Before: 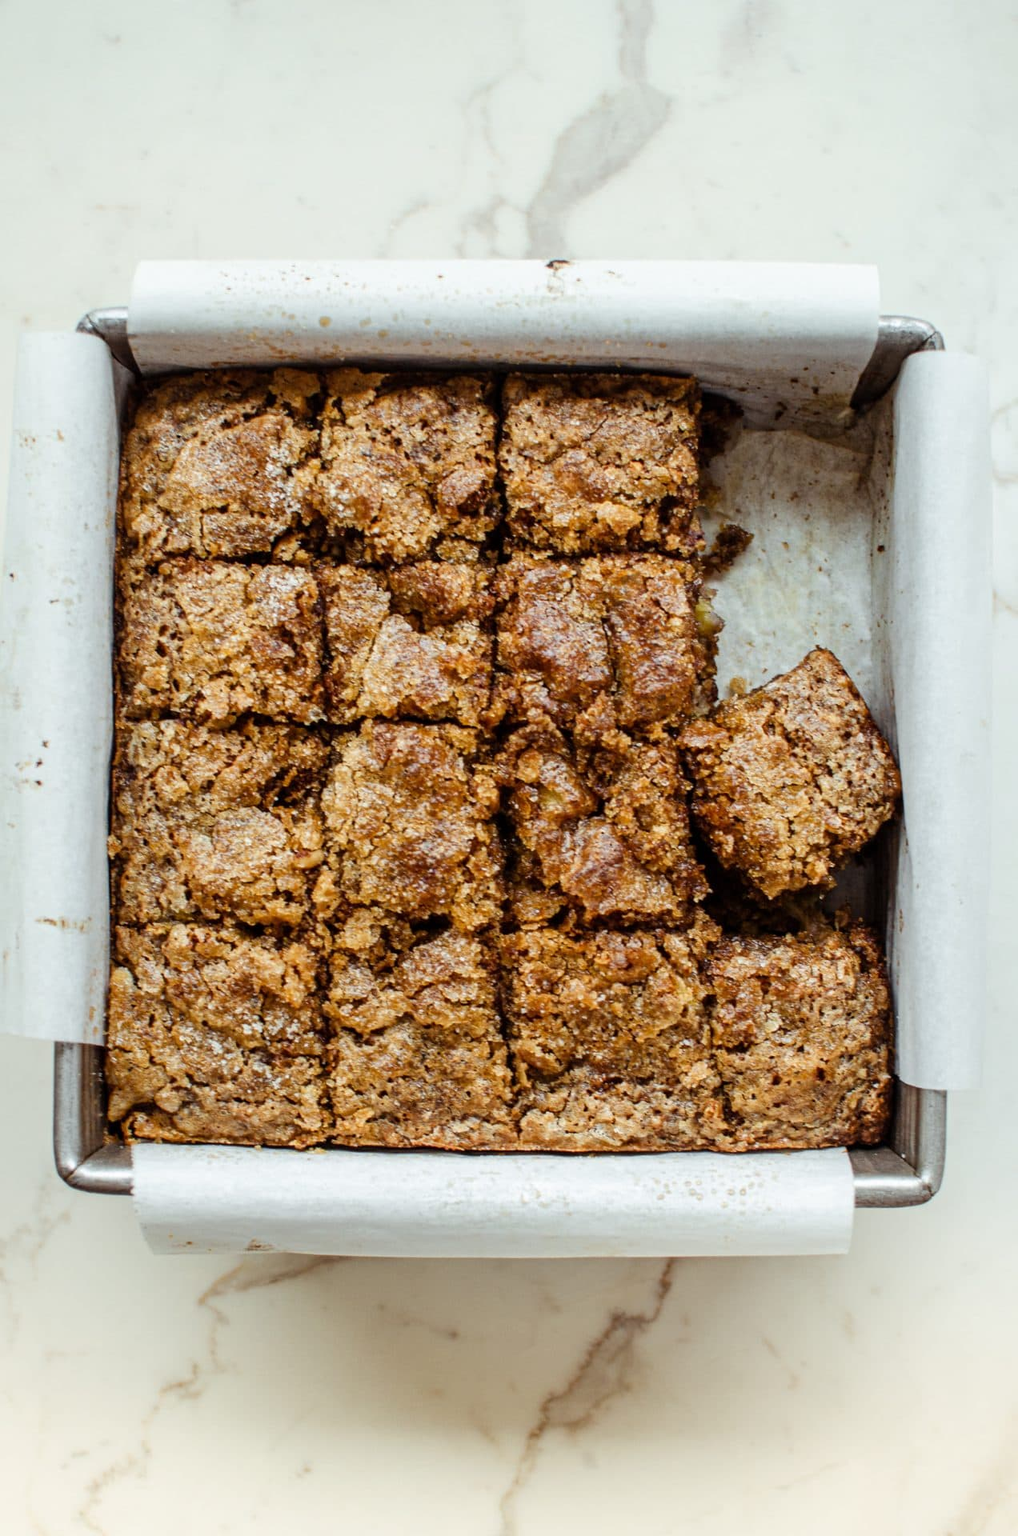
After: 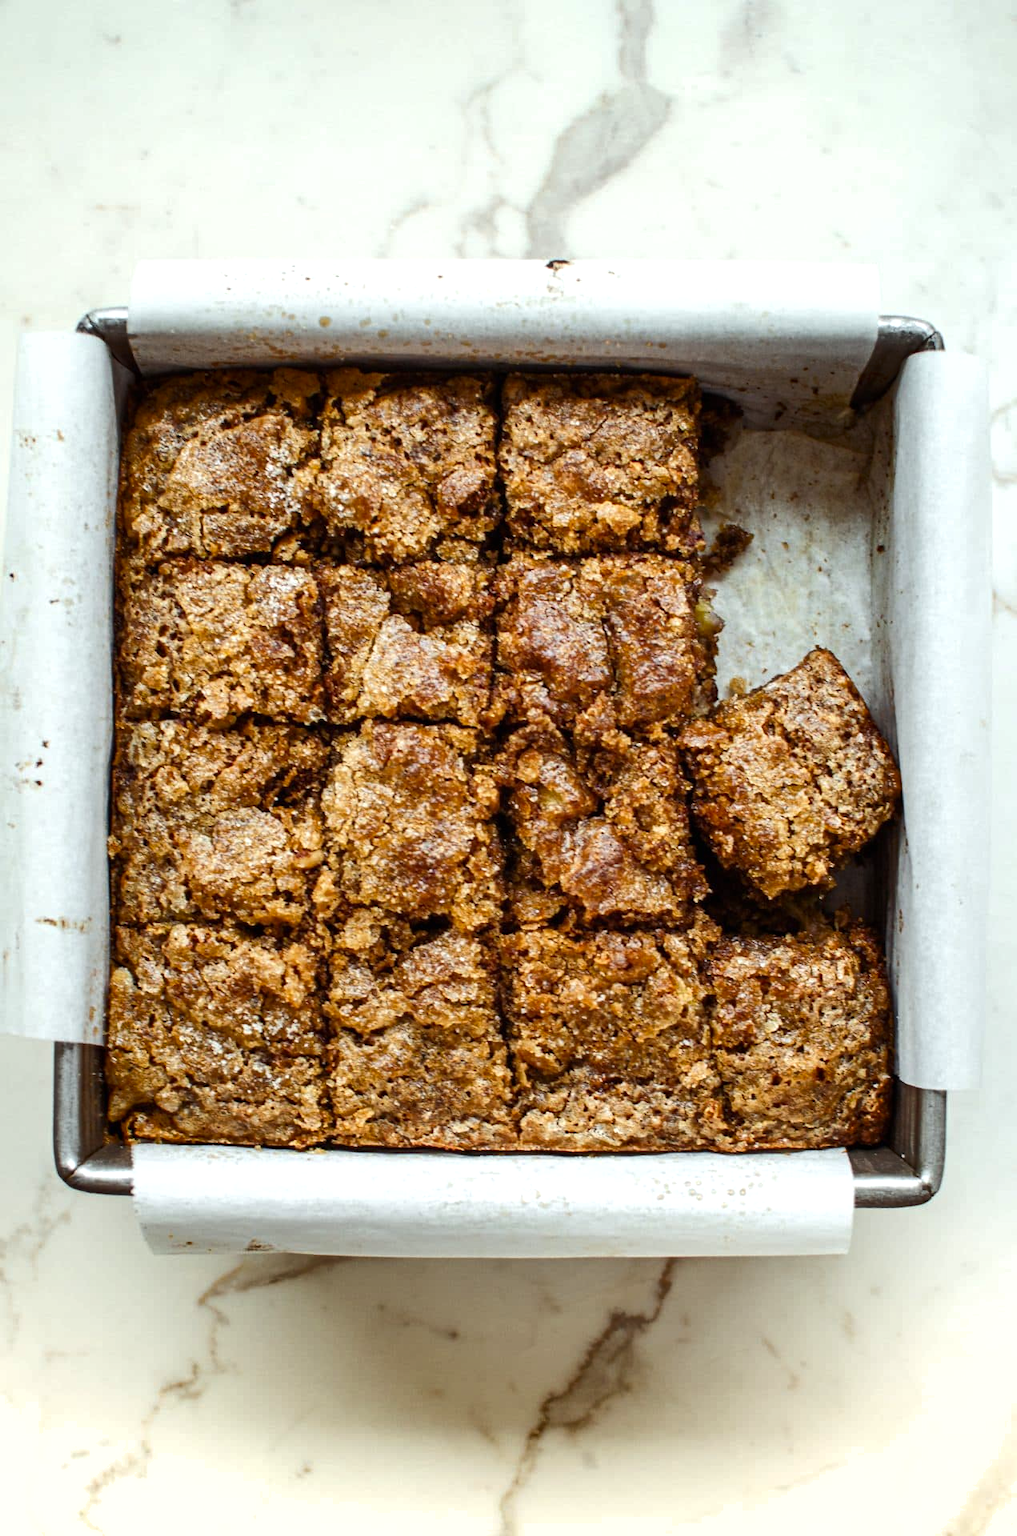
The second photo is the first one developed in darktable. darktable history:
exposure: black level correction 0, exposure 0.3 EV, compensate exposure bias true, compensate highlight preservation false
shadows and highlights: radius 336.62, shadows 28.84, soften with gaussian
